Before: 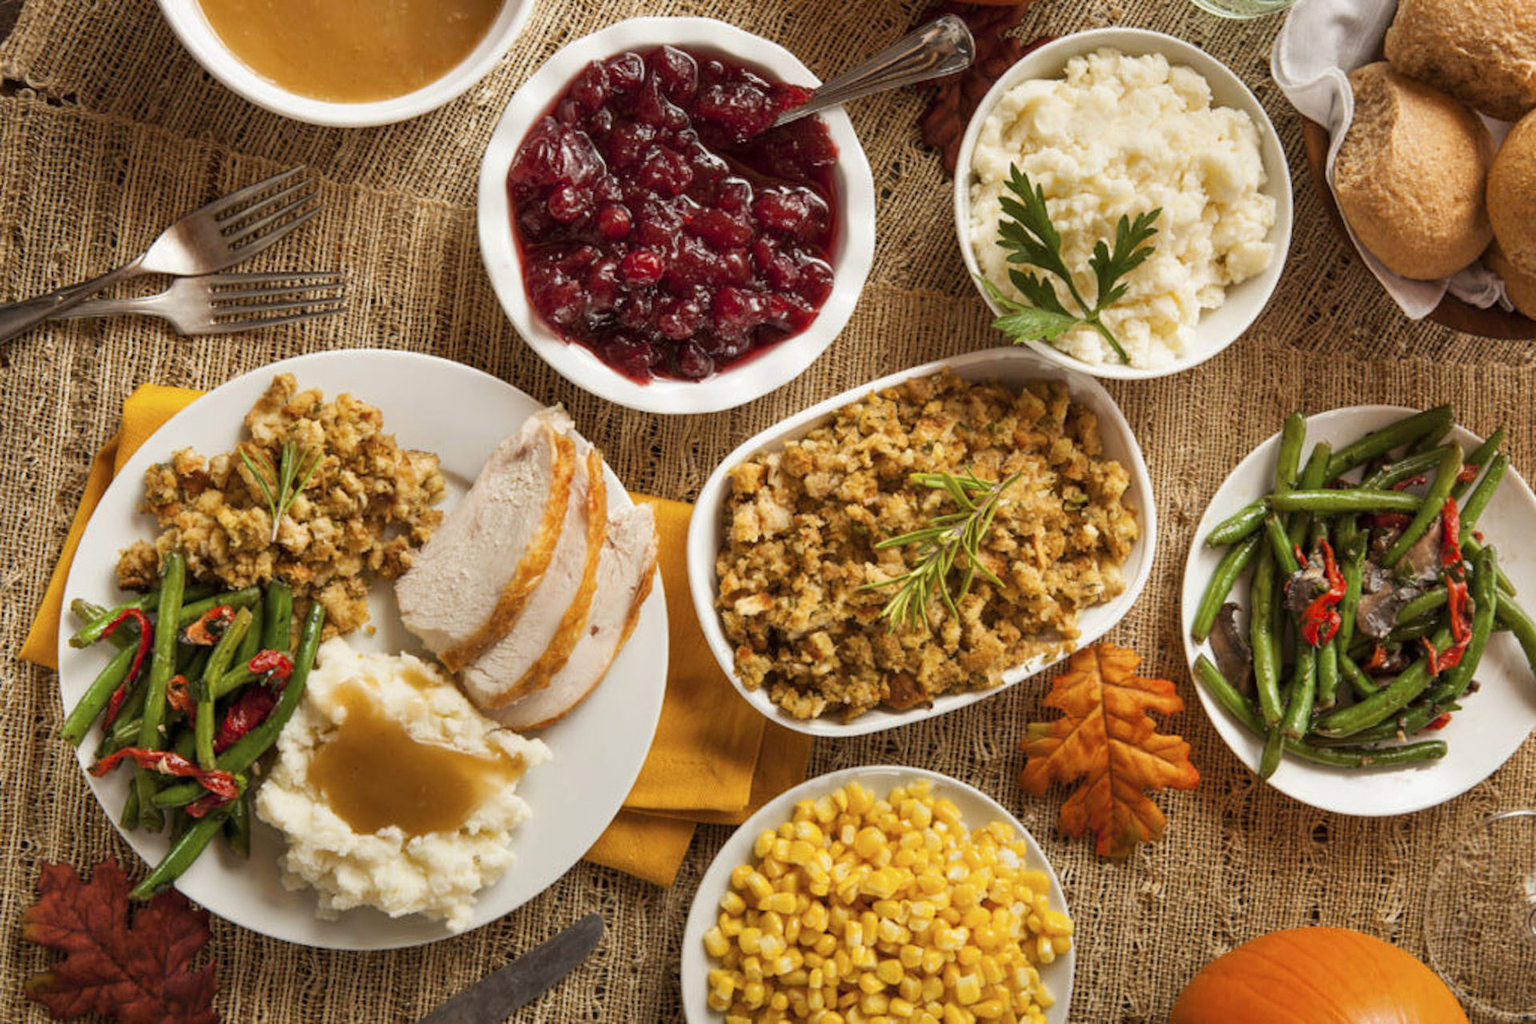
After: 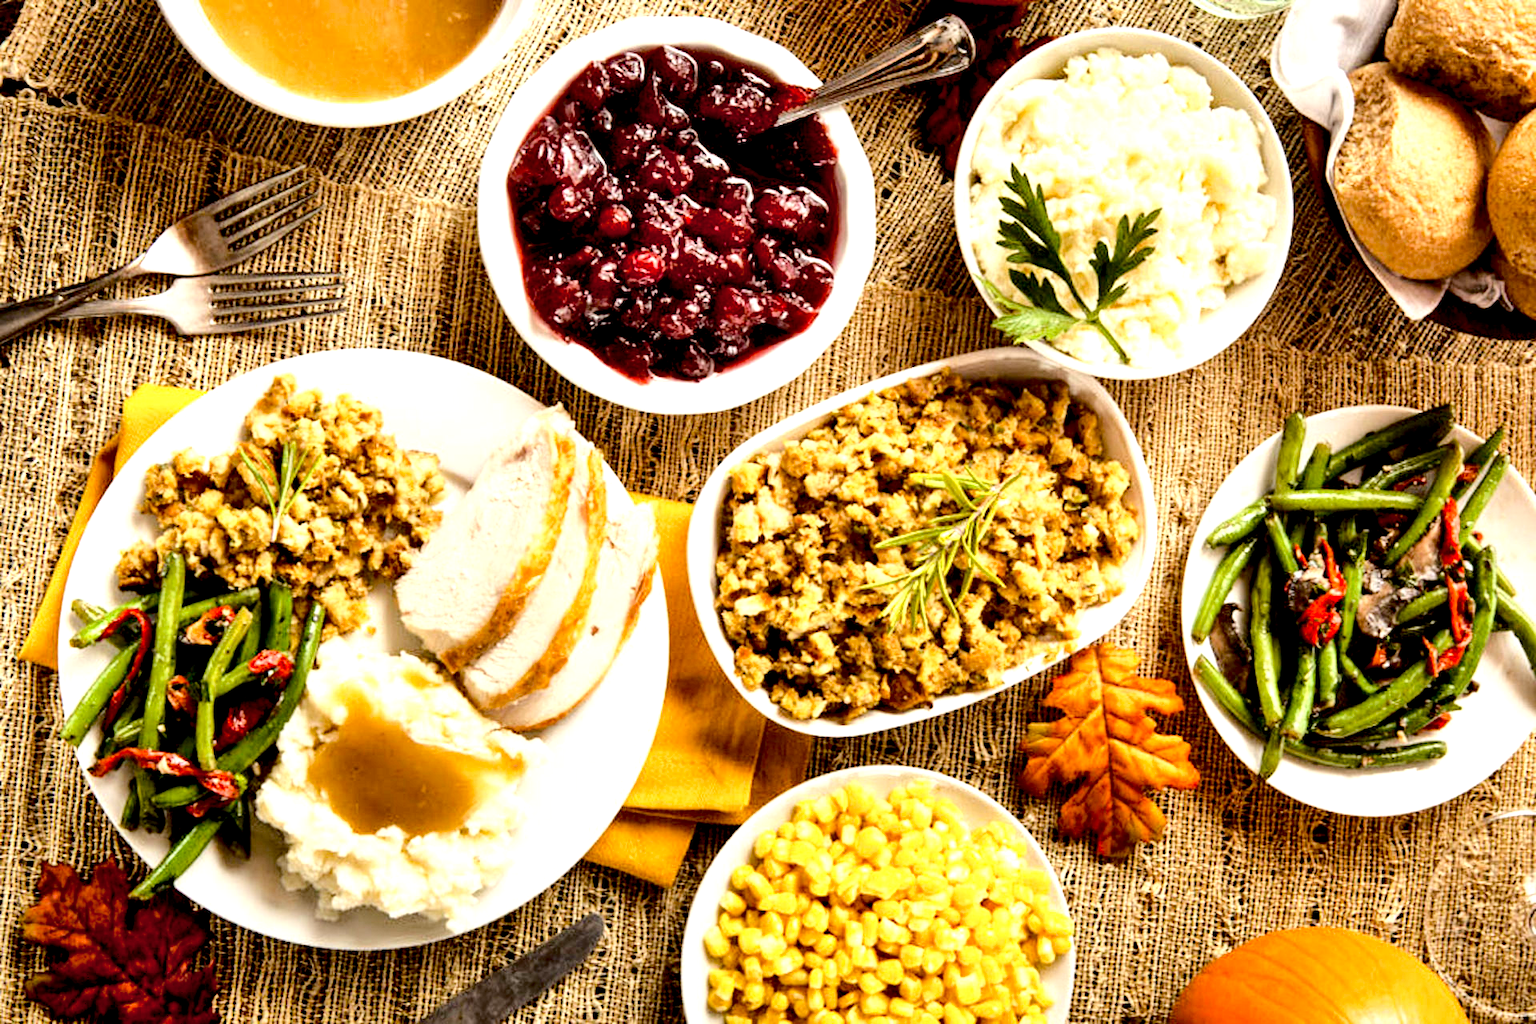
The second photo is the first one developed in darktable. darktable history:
shadows and highlights: radius 109.84, shadows 51.18, white point adjustment 9.09, highlights -4.03, soften with gaussian
exposure: black level correction 0.025, exposure 0.184 EV, compensate highlight preservation false
base curve: curves: ch0 [(0, 0) (0.028, 0.03) (0.121, 0.232) (0.46, 0.748) (0.859, 0.968) (1, 1)]
local contrast: mode bilateral grid, contrast 20, coarseness 51, detail 120%, midtone range 0.2
